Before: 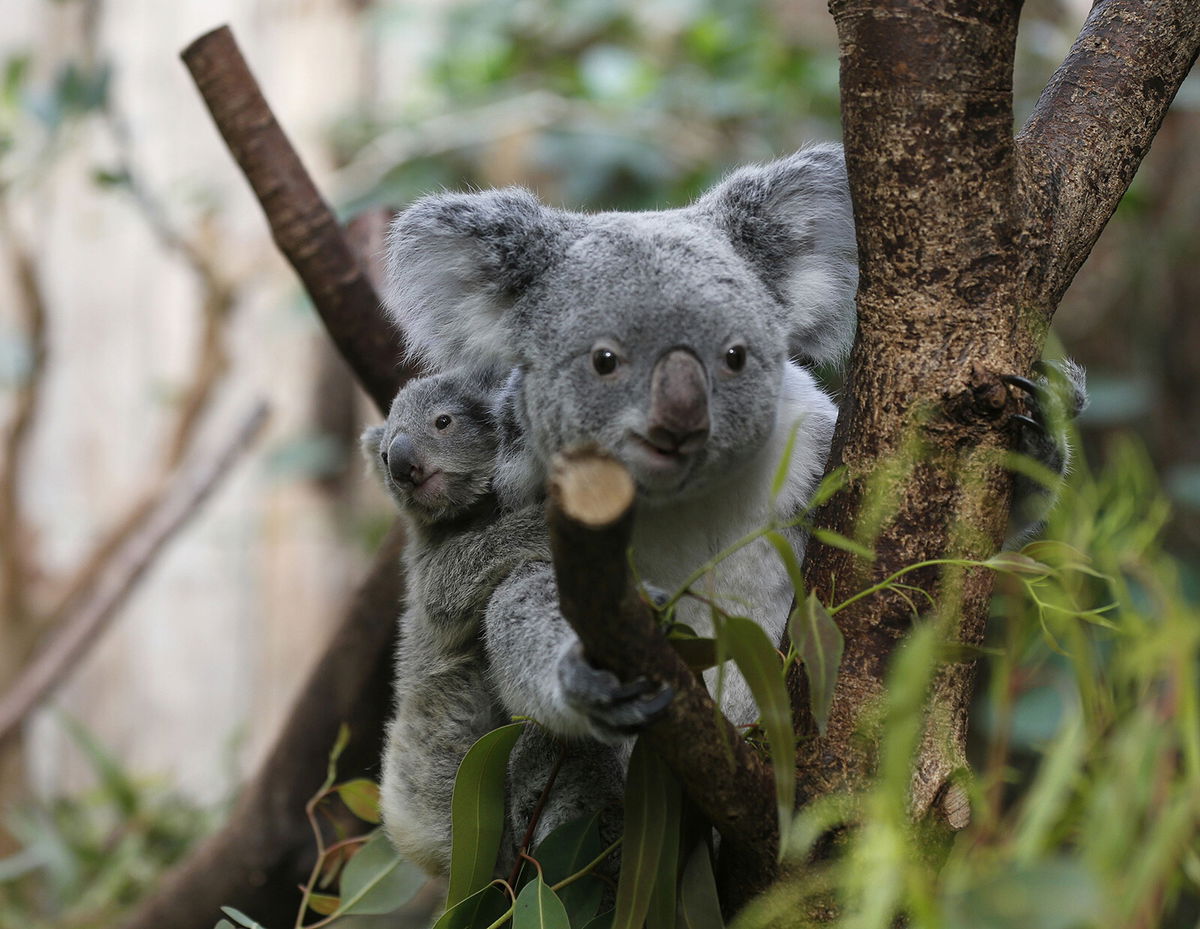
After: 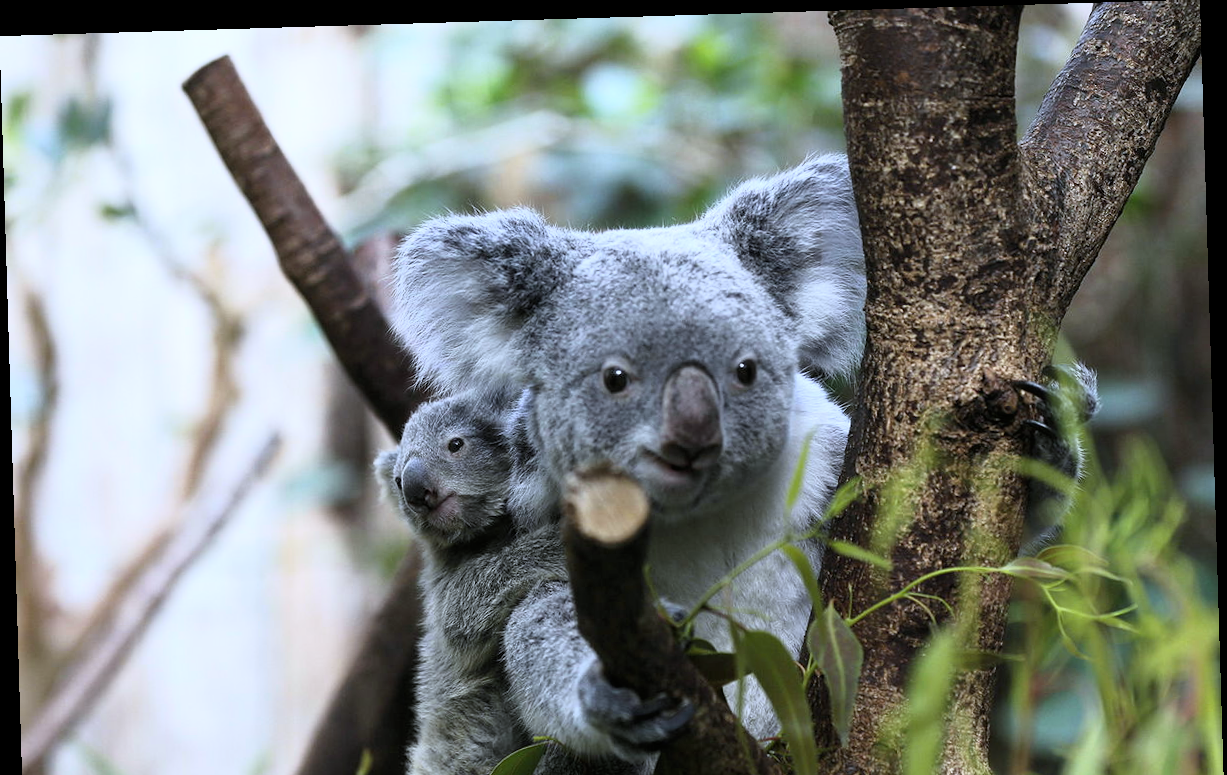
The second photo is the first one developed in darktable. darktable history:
base curve: curves: ch0 [(0, 0) (0.005, 0.002) (0.193, 0.295) (0.399, 0.664) (0.75, 0.928) (1, 1)]
tone equalizer: on, module defaults
white balance: red 0.931, blue 1.11
rotate and perspective: rotation -1.75°, automatic cropping off
crop: bottom 19.644%
